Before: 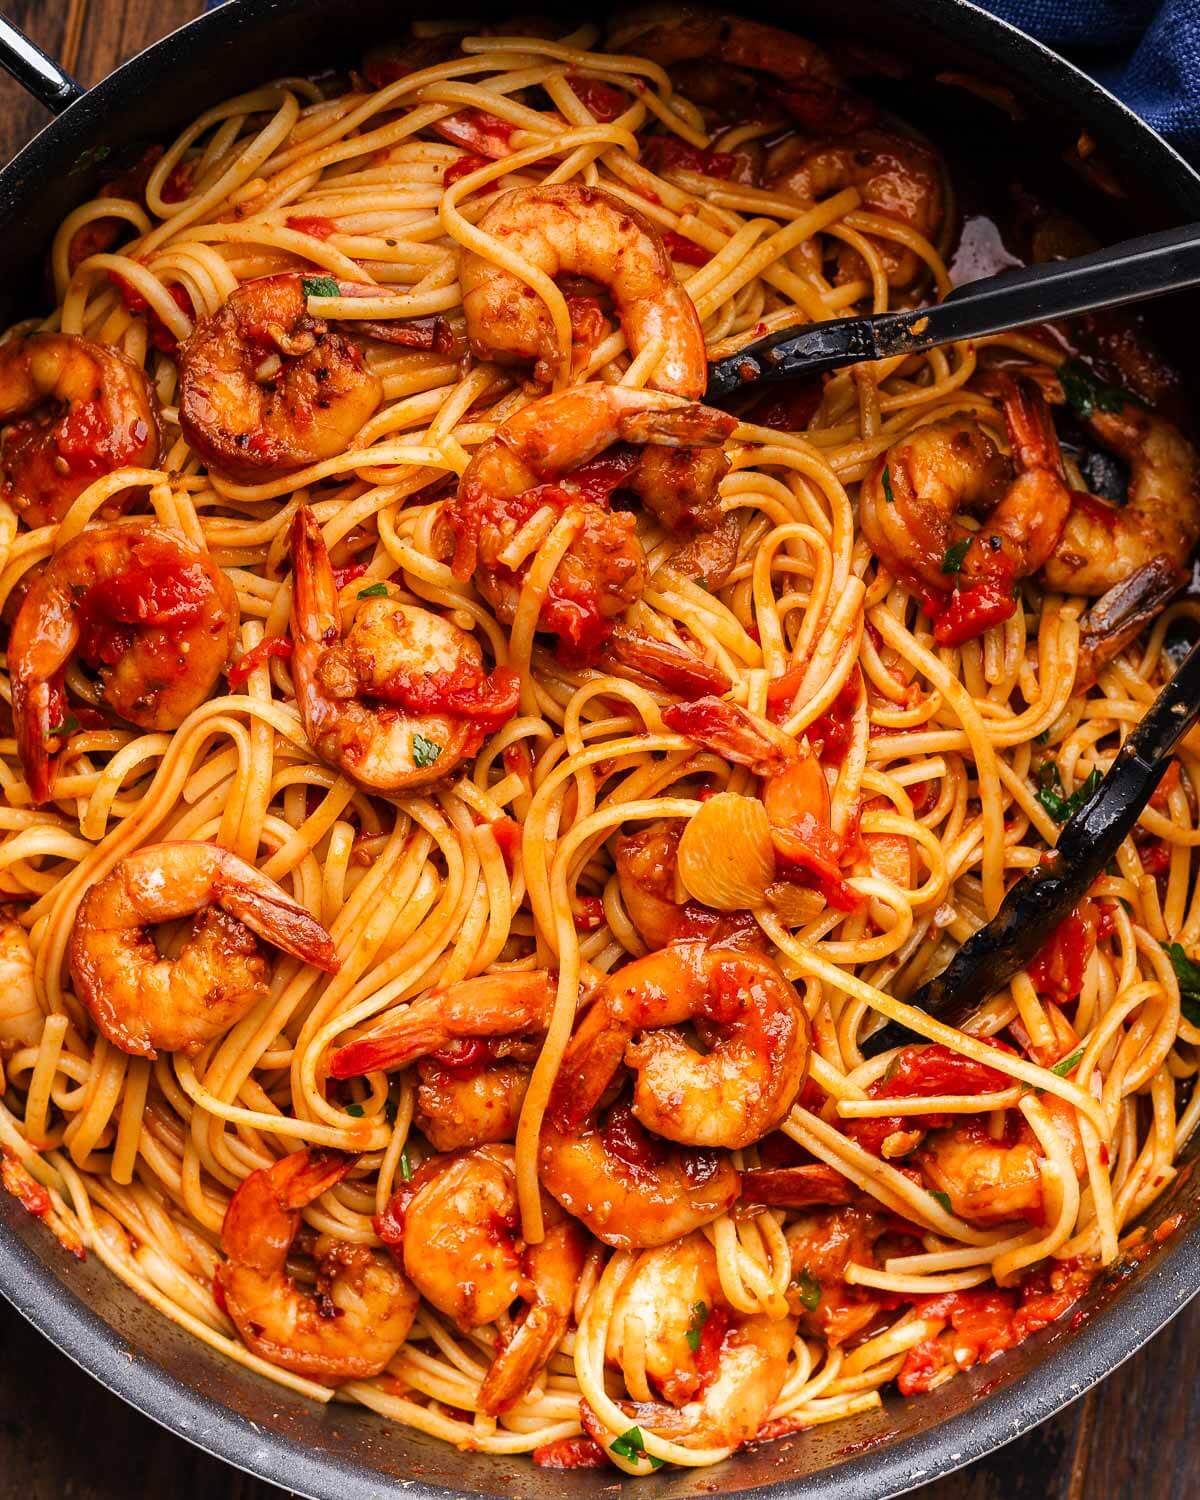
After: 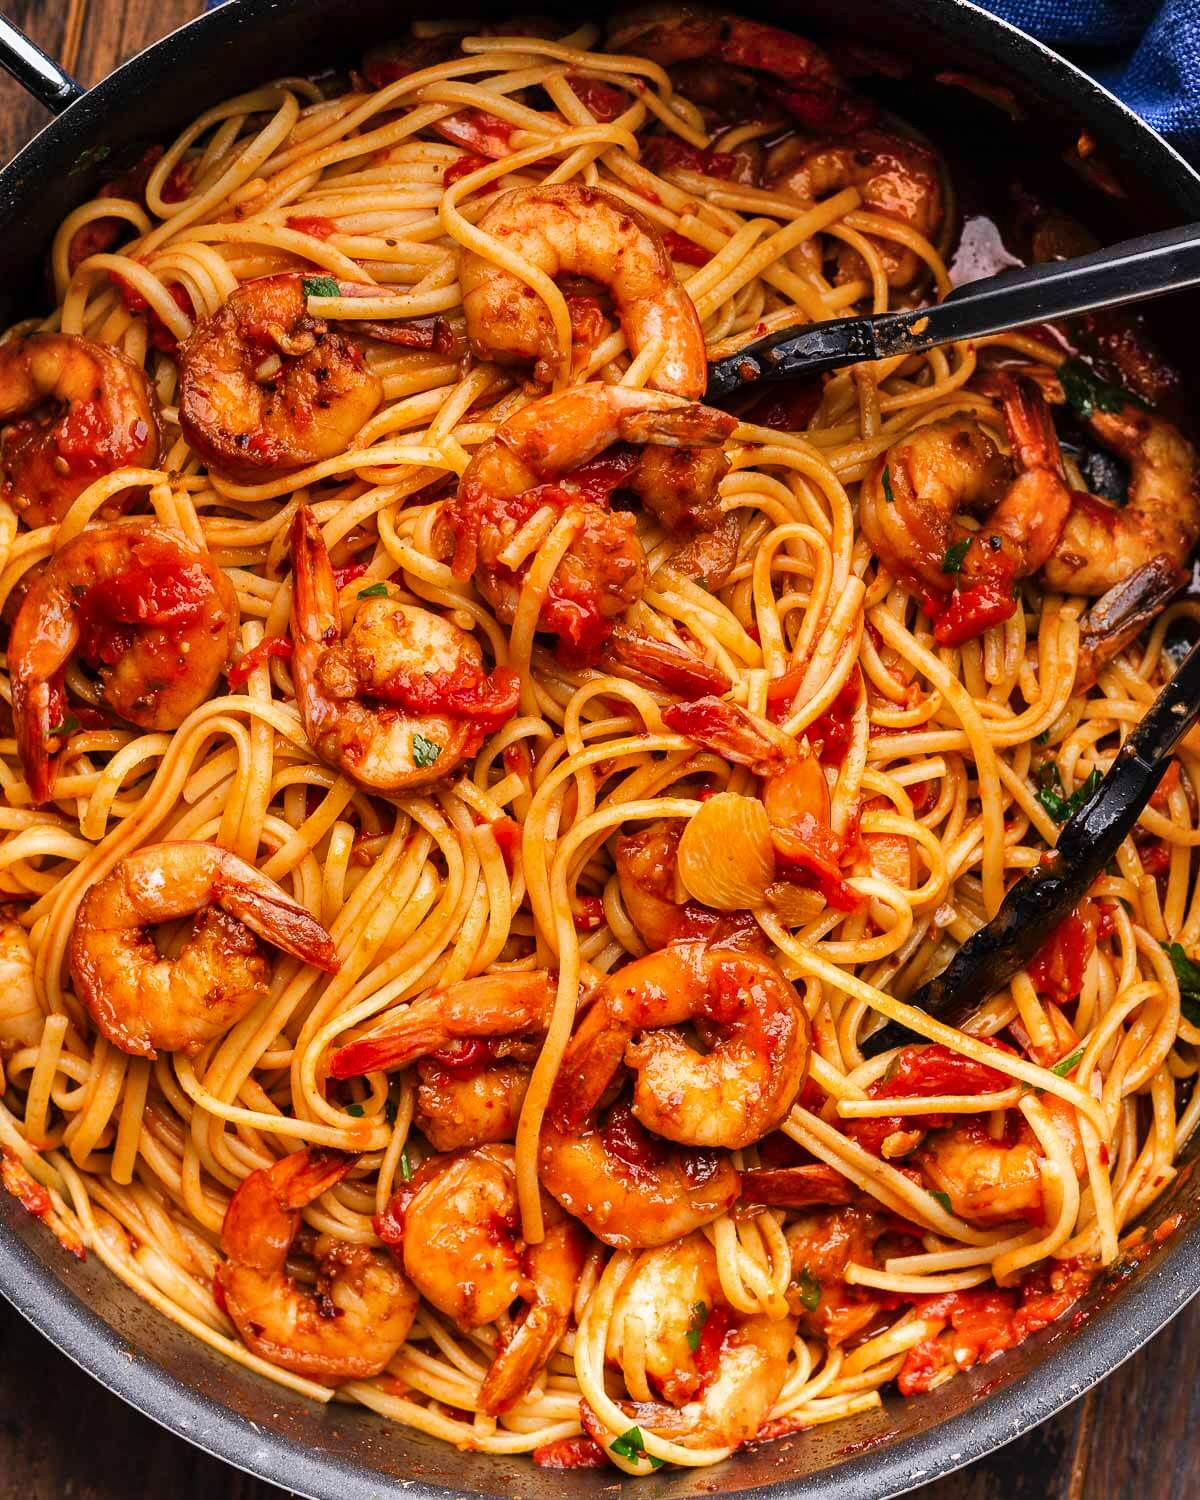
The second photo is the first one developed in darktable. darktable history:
shadows and highlights: white point adjustment 0.158, highlights -69.78, soften with gaussian
